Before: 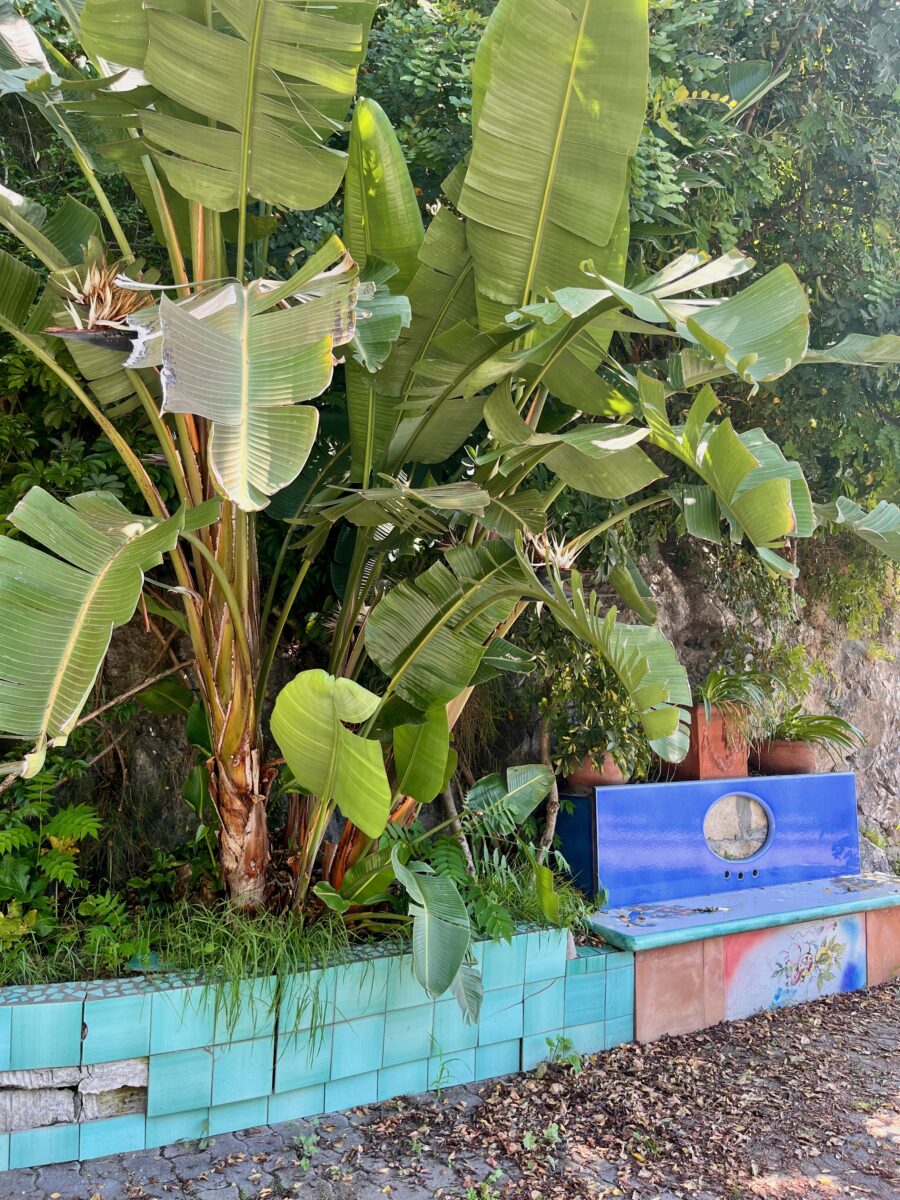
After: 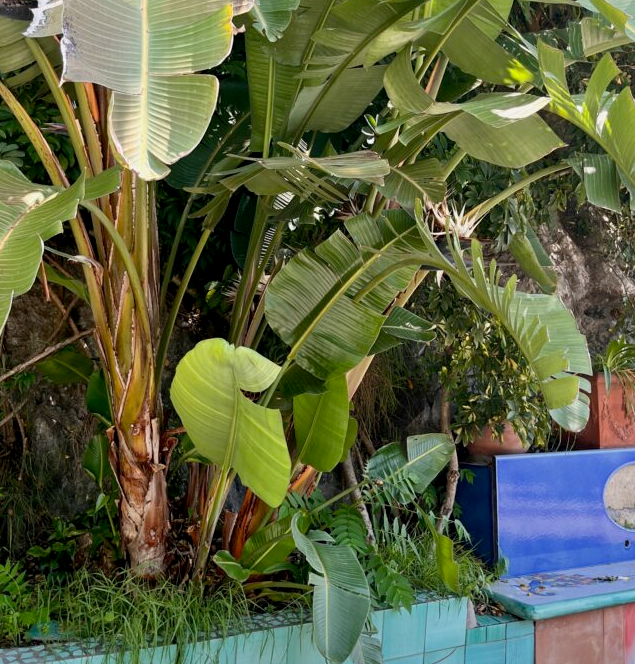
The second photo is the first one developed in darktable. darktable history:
contrast brightness saturation: saturation -0.05
graduated density: rotation -180°, offset 27.42
crop: left 11.123%, top 27.61%, right 18.3%, bottom 17.034%
grain: coarseness 0.81 ISO, strength 1.34%, mid-tones bias 0%
